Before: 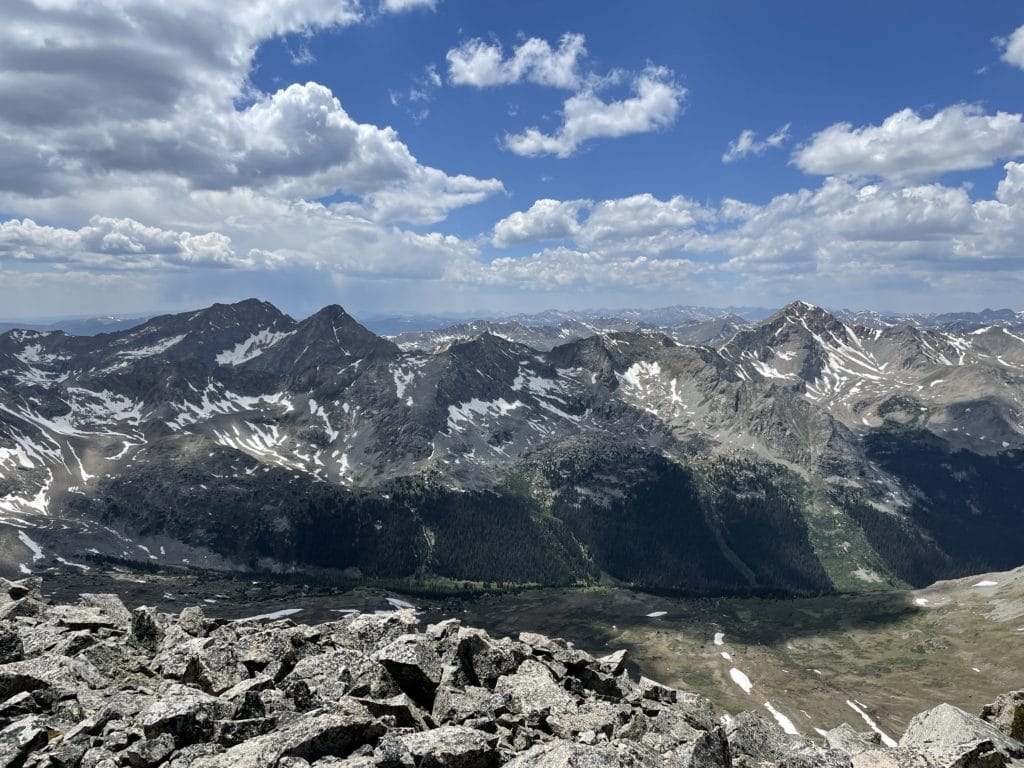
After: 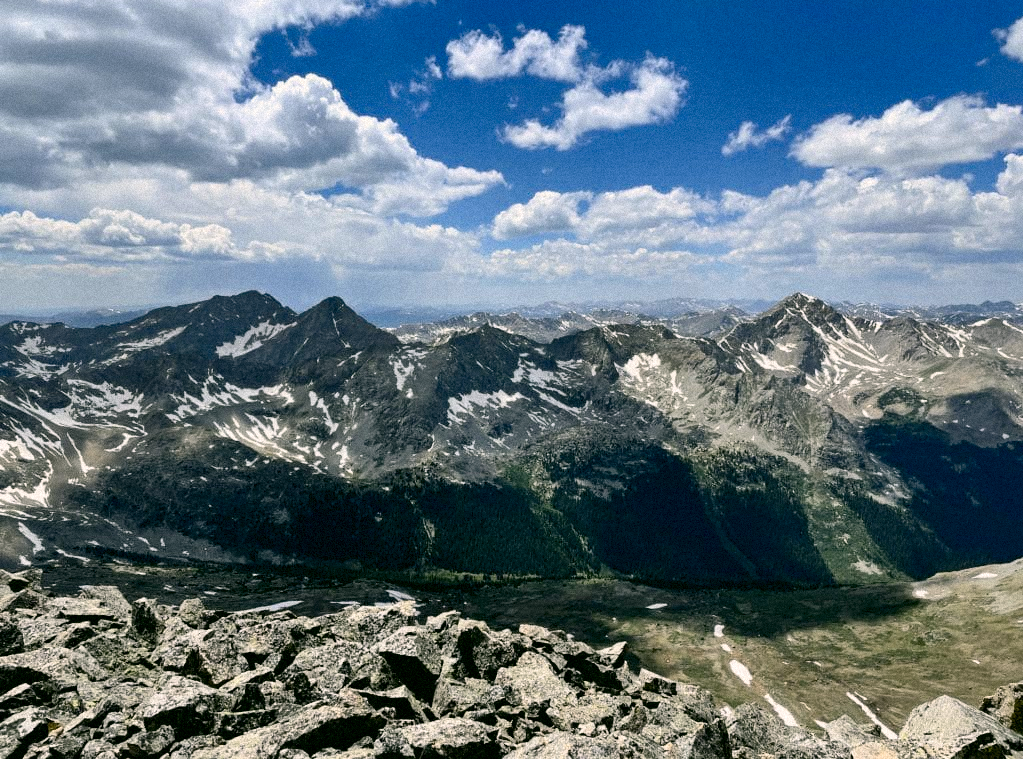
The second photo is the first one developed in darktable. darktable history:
contrast brightness saturation: contrast 0.28
color correction: highlights a* 4.02, highlights b* 4.98, shadows a* -7.55, shadows b* 4.98
crop: top 1.049%, right 0.001%
shadows and highlights: on, module defaults
filmic rgb: black relative exposure -12 EV, white relative exposure 2.8 EV, threshold 3 EV, target black luminance 0%, hardness 8.06, latitude 70.41%, contrast 1.14, highlights saturation mix 10%, shadows ↔ highlights balance -0.388%, color science v4 (2020), iterations of high-quality reconstruction 10, contrast in shadows soft, contrast in highlights soft, enable highlight reconstruction true
grain: mid-tones bias 0%
